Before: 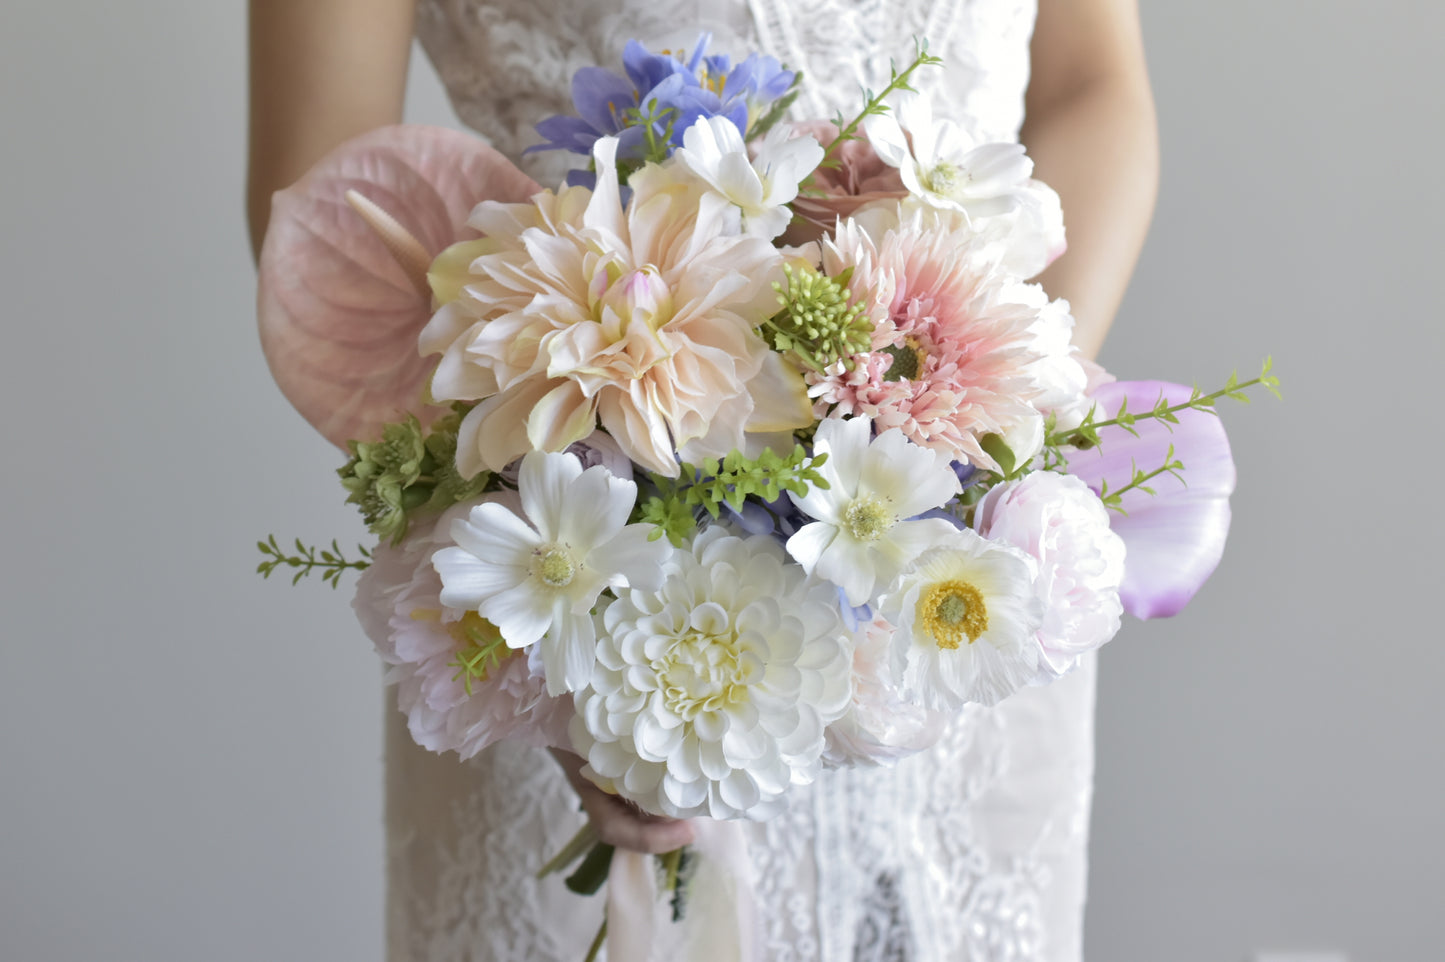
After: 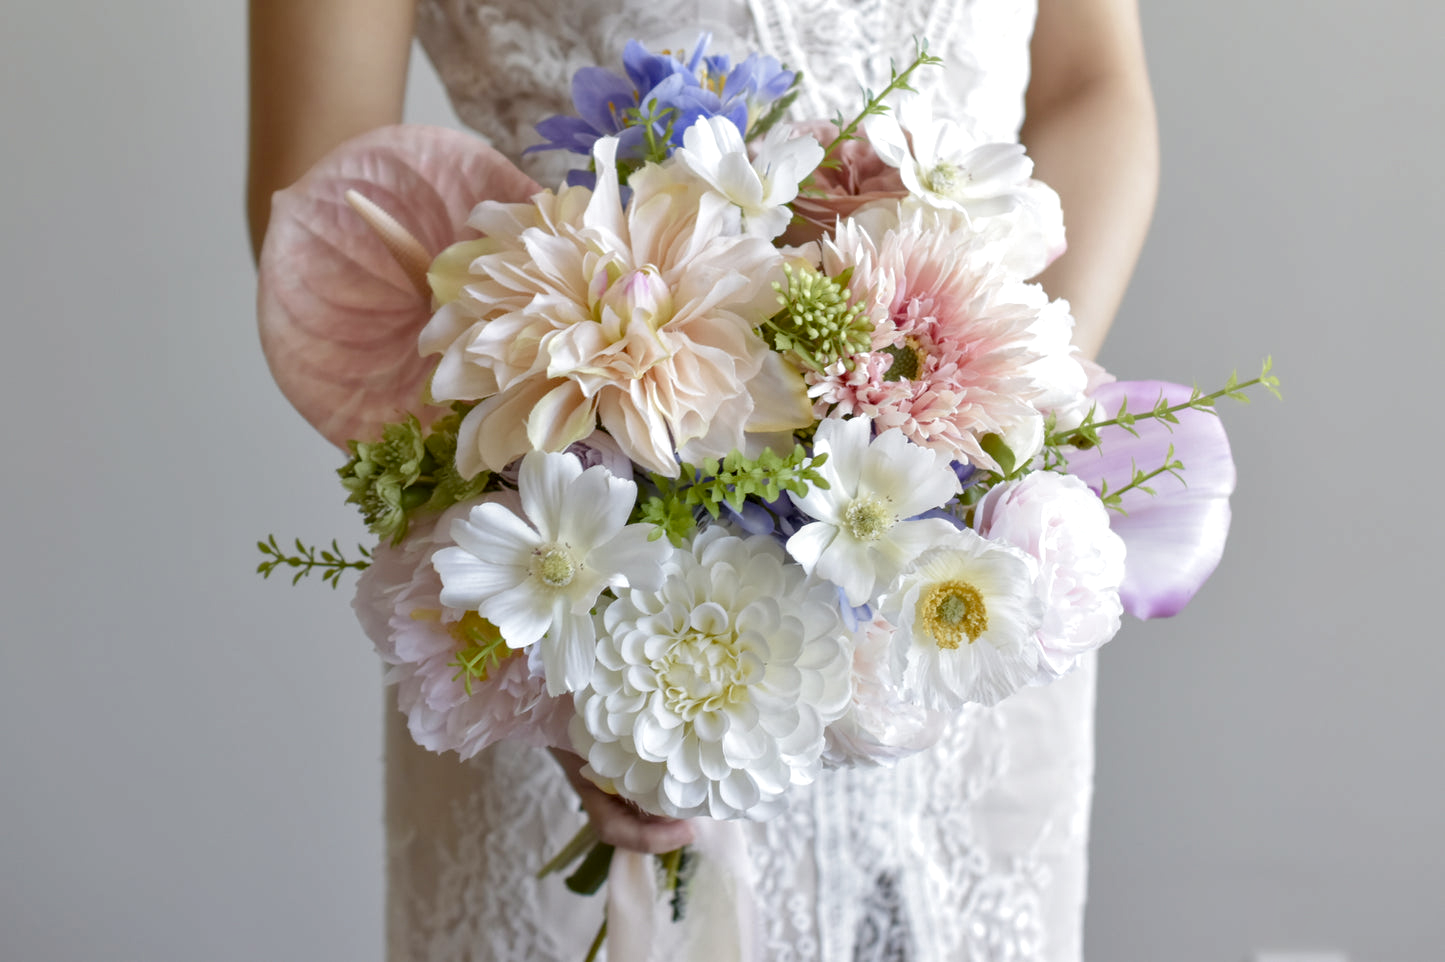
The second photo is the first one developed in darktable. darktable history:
local contrast: detail 130%
color balance rgb: shadows lift › chroma 1.025%, shadows lift › hue 31.54°, perceptual saturation grading › global saturation 20%, perceptual saturation grading › highlights -50.469%, perceptual saturation grading › shadows 30.138%, global vibrance 20%
